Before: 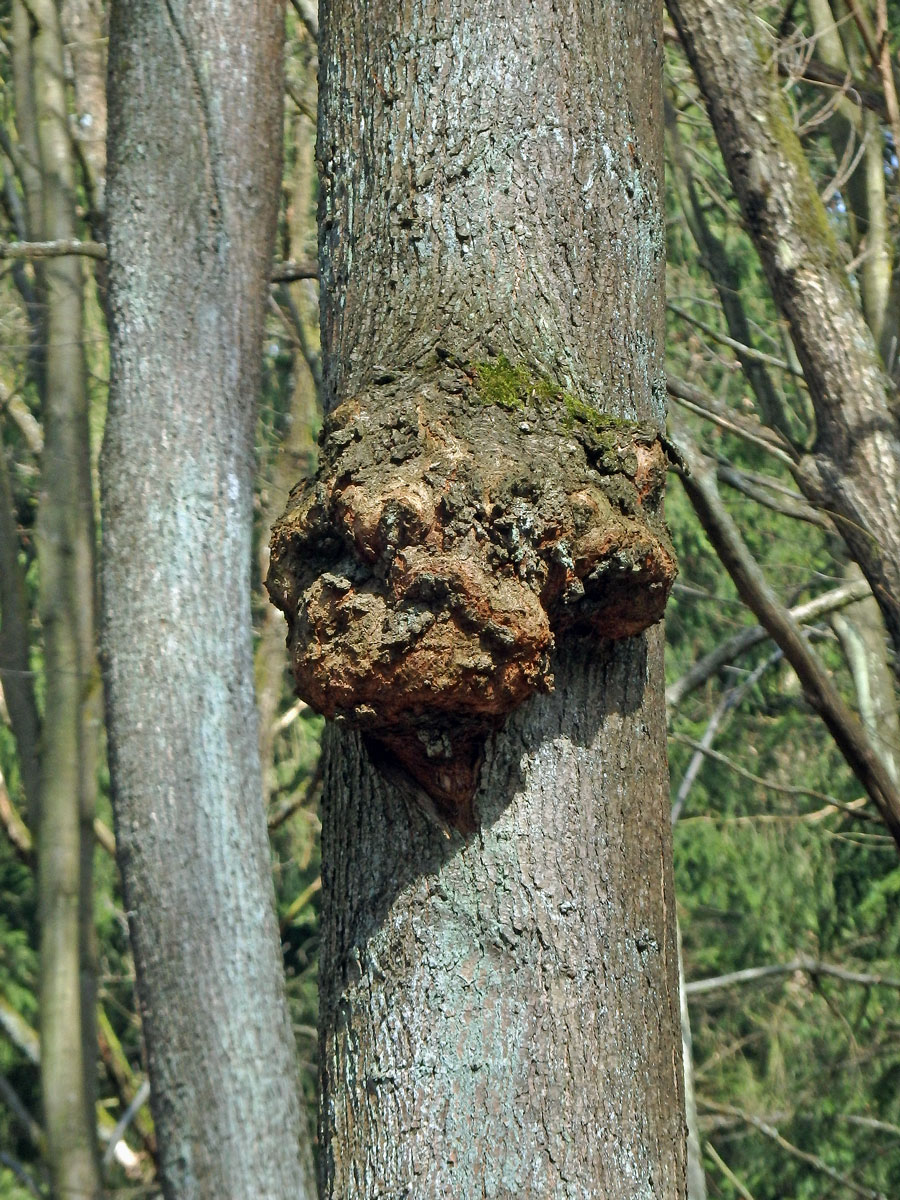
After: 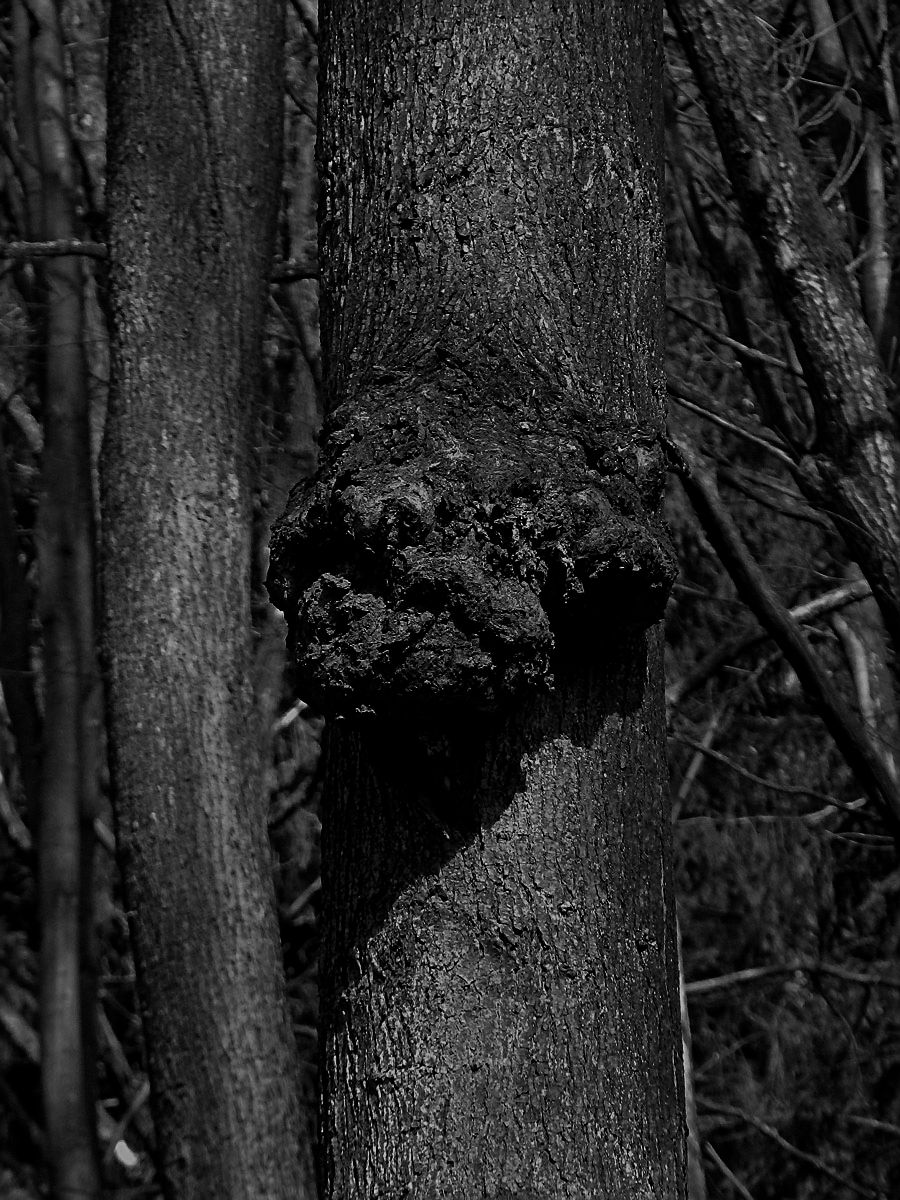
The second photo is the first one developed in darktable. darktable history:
contrast brightness saturation: contrast 0.02, brightness -1, saturation -1
filmic rgb: hardness 4.17, contrast 0.921
sharpen: on, module defaults
